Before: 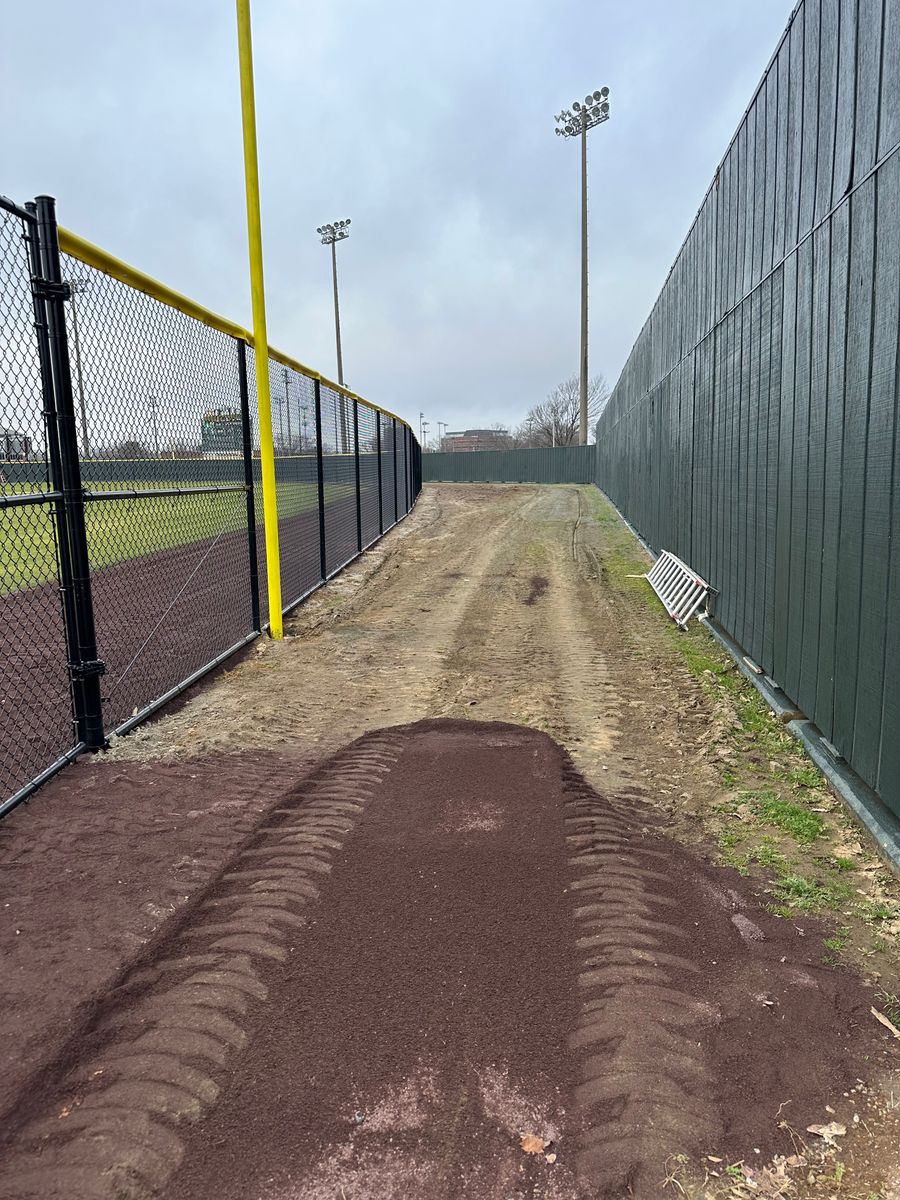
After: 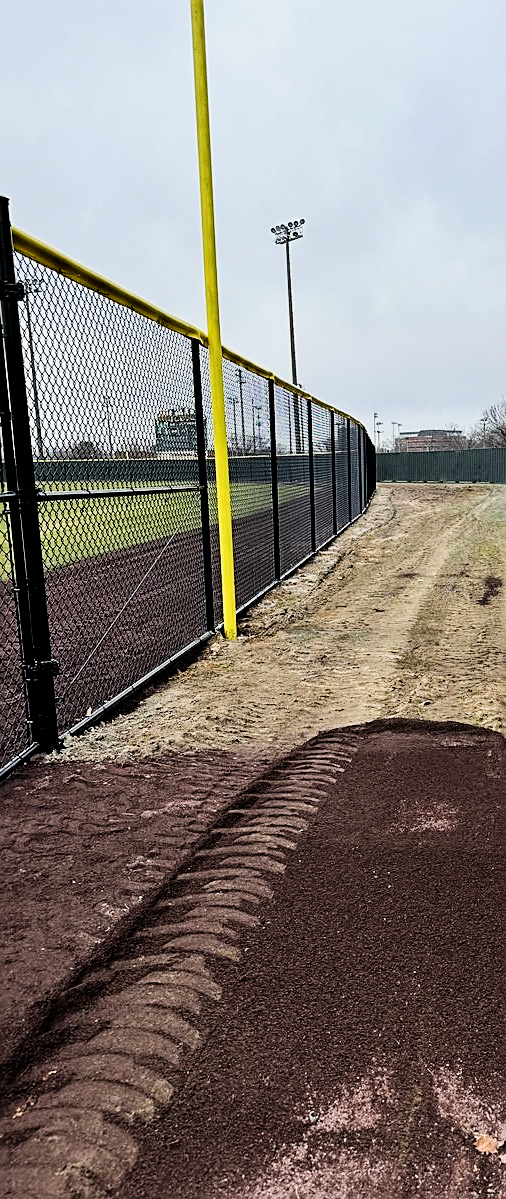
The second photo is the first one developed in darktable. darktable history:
crop: left 5.114%, right 38.589%
white balance: emerald 1
color balance rgb: shadows lift › luminance -20%, power › hue 72.24°, highlights gain › luminance 15%, global offset › hue 171.6°, perceptual saturation grading › highlights -15%, perceptual saturation grading › shadows 25%, global vibrance 30%, contrast 10%
sharpen: on, module defaults
filmic rgb: black relative exposure -5 EV, hardness 2.88, contrast 1.4, highlights saturation mix -30%
